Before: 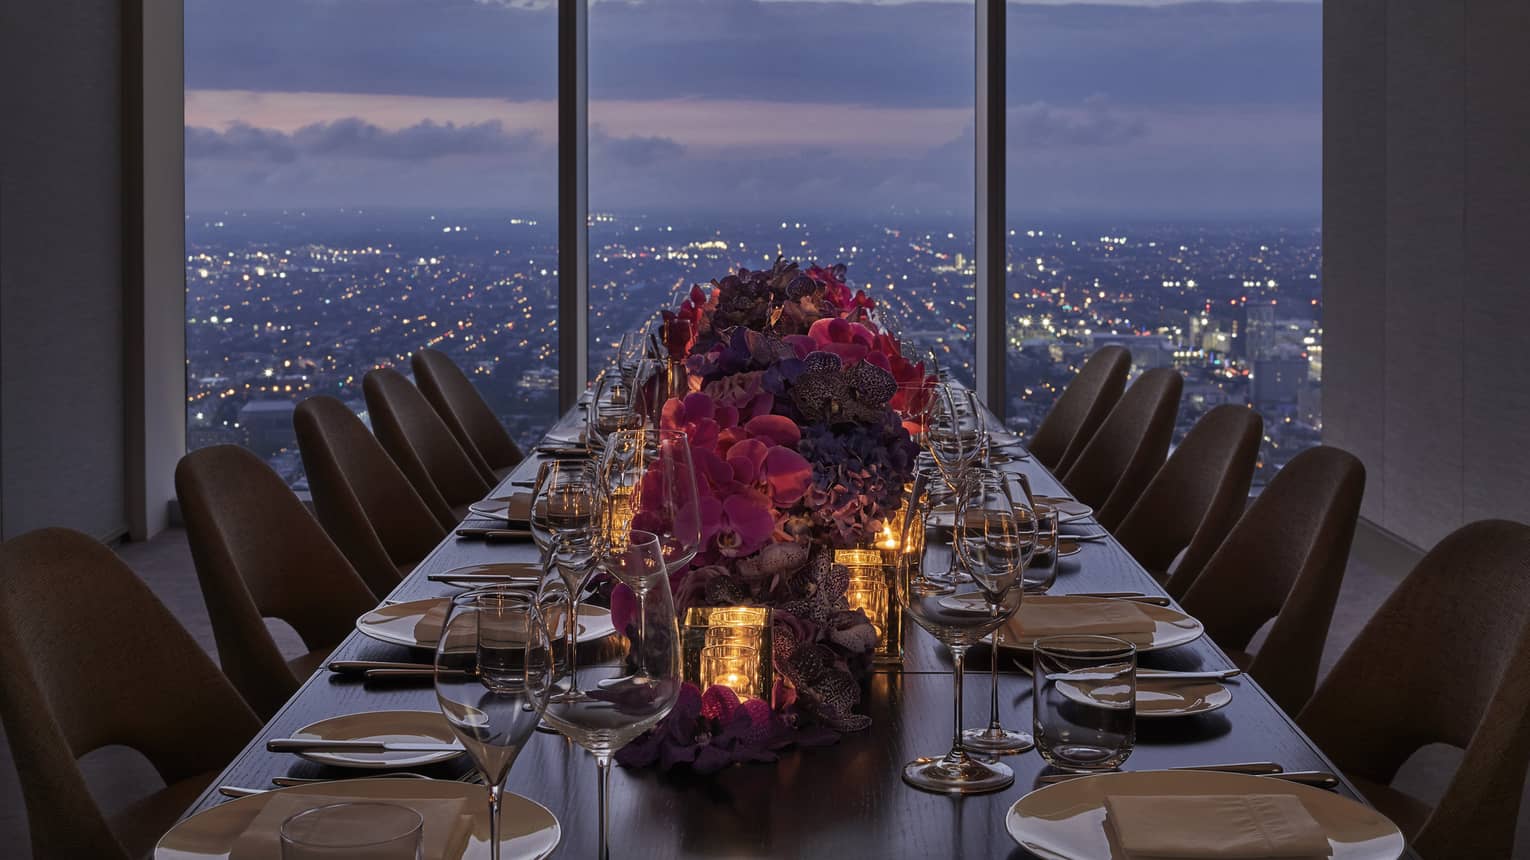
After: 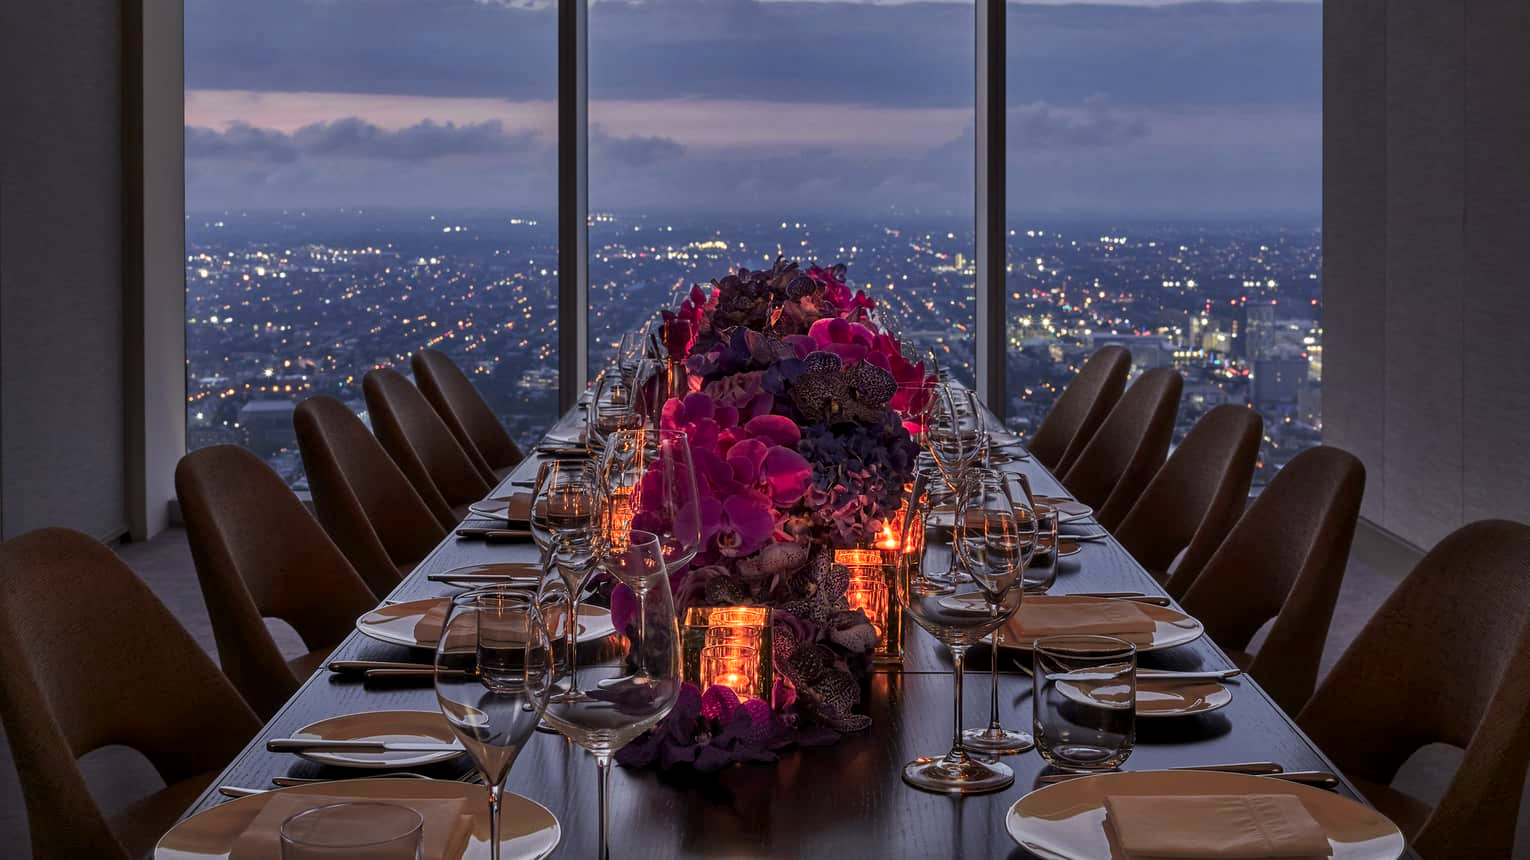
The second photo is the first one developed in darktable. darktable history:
color zones: curves: ch1 [(0.24, 0.629) (0.75, 0.5)]; ch2 [(0.255, 0.454) (0.745, 0.491)], mix 102.12%
local contrast: on, module defaults
tone equalizer: -8 EV 0.06 EV, smoothing diameter 25%, edges refinement/feathering 10, preserve details guided filter
